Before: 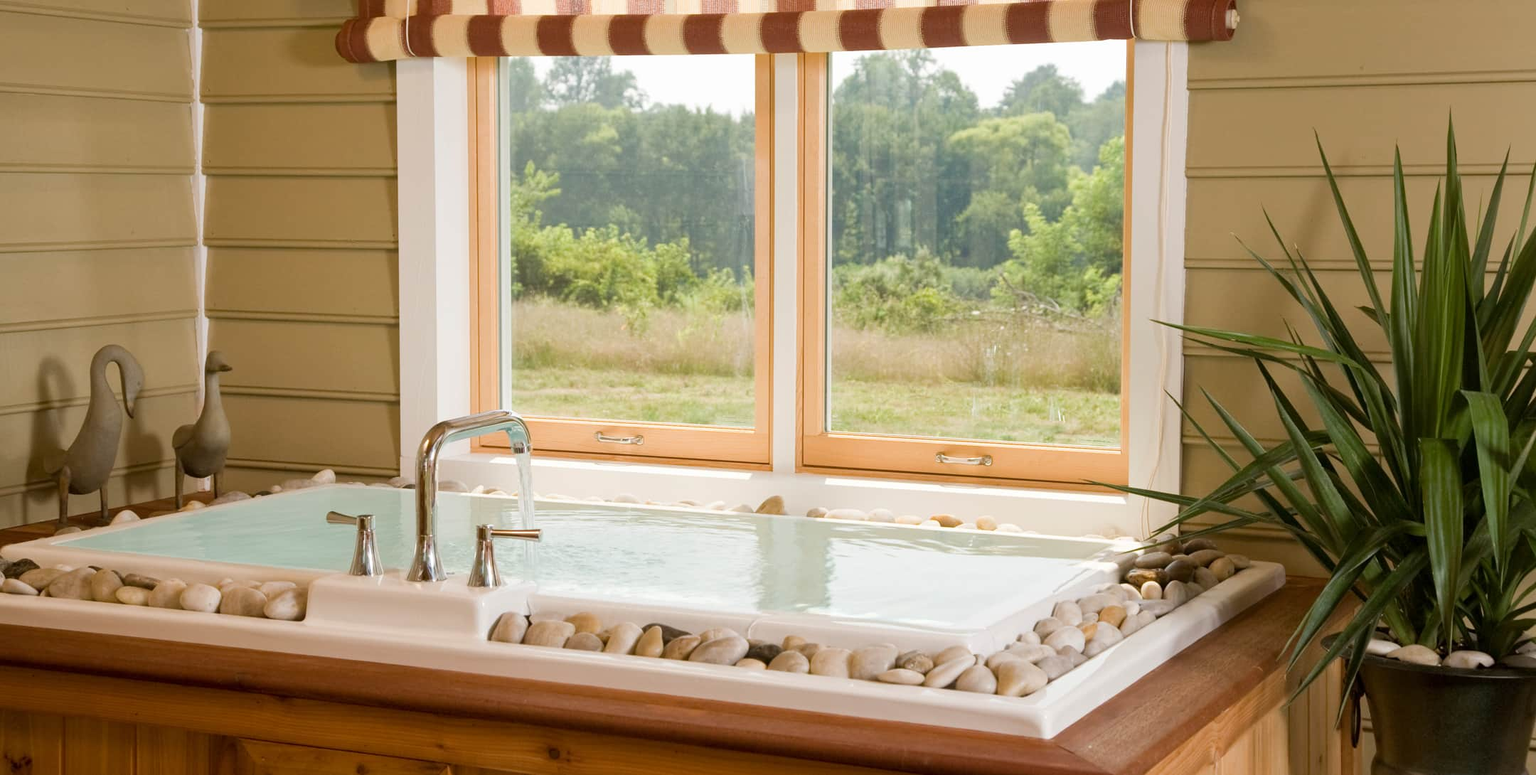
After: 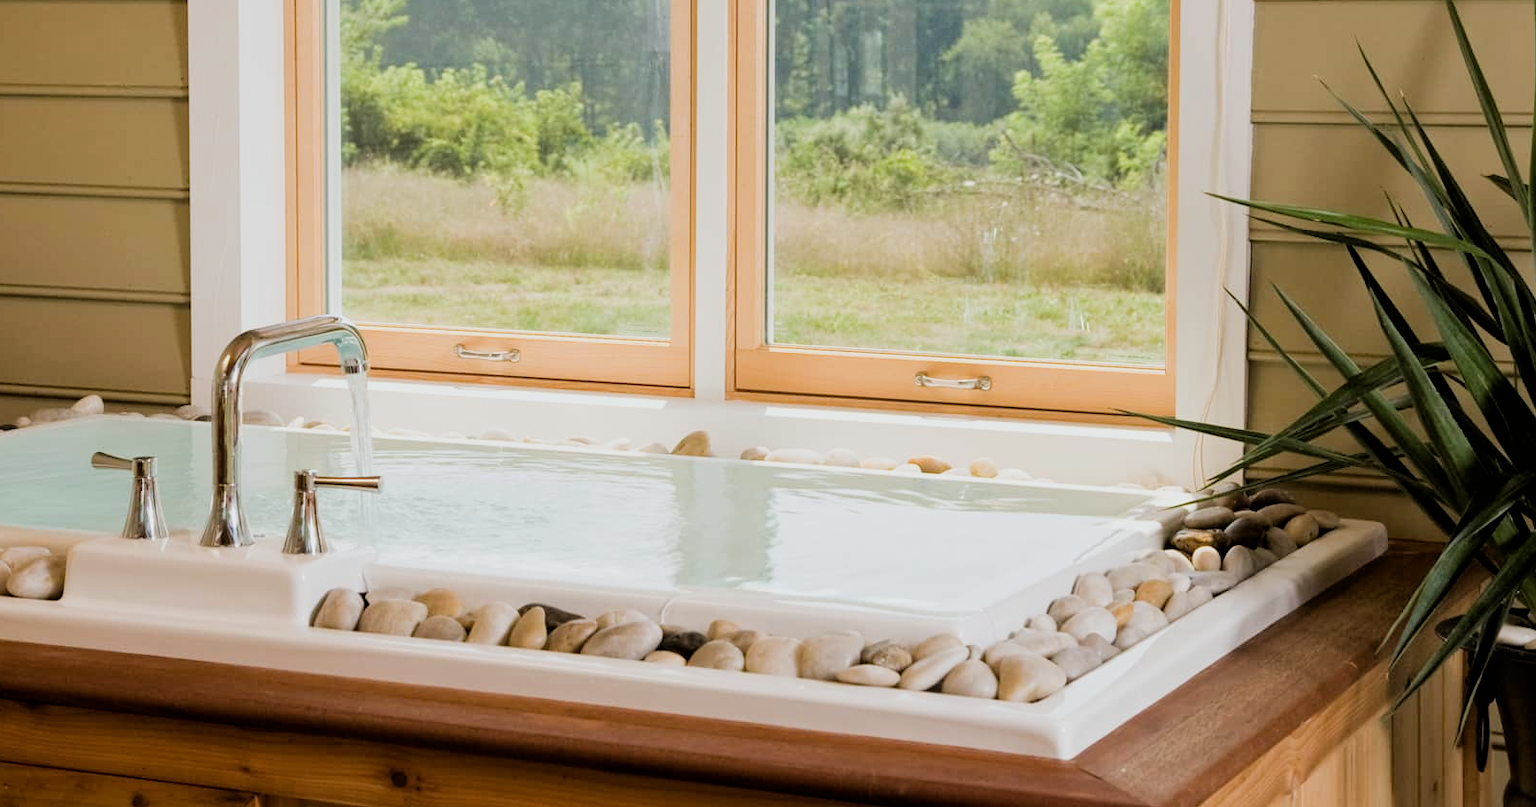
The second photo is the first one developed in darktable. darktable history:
crop: left 16.871%, top 22.857%, right 9.116%
white balance: red 0.982, blue 1.018
filmic rgb: black relative exposure -5 EV, white relative exposure 3.5 EV, hardness 3.19, contrast 1.2, highlights saturation mix -50%
